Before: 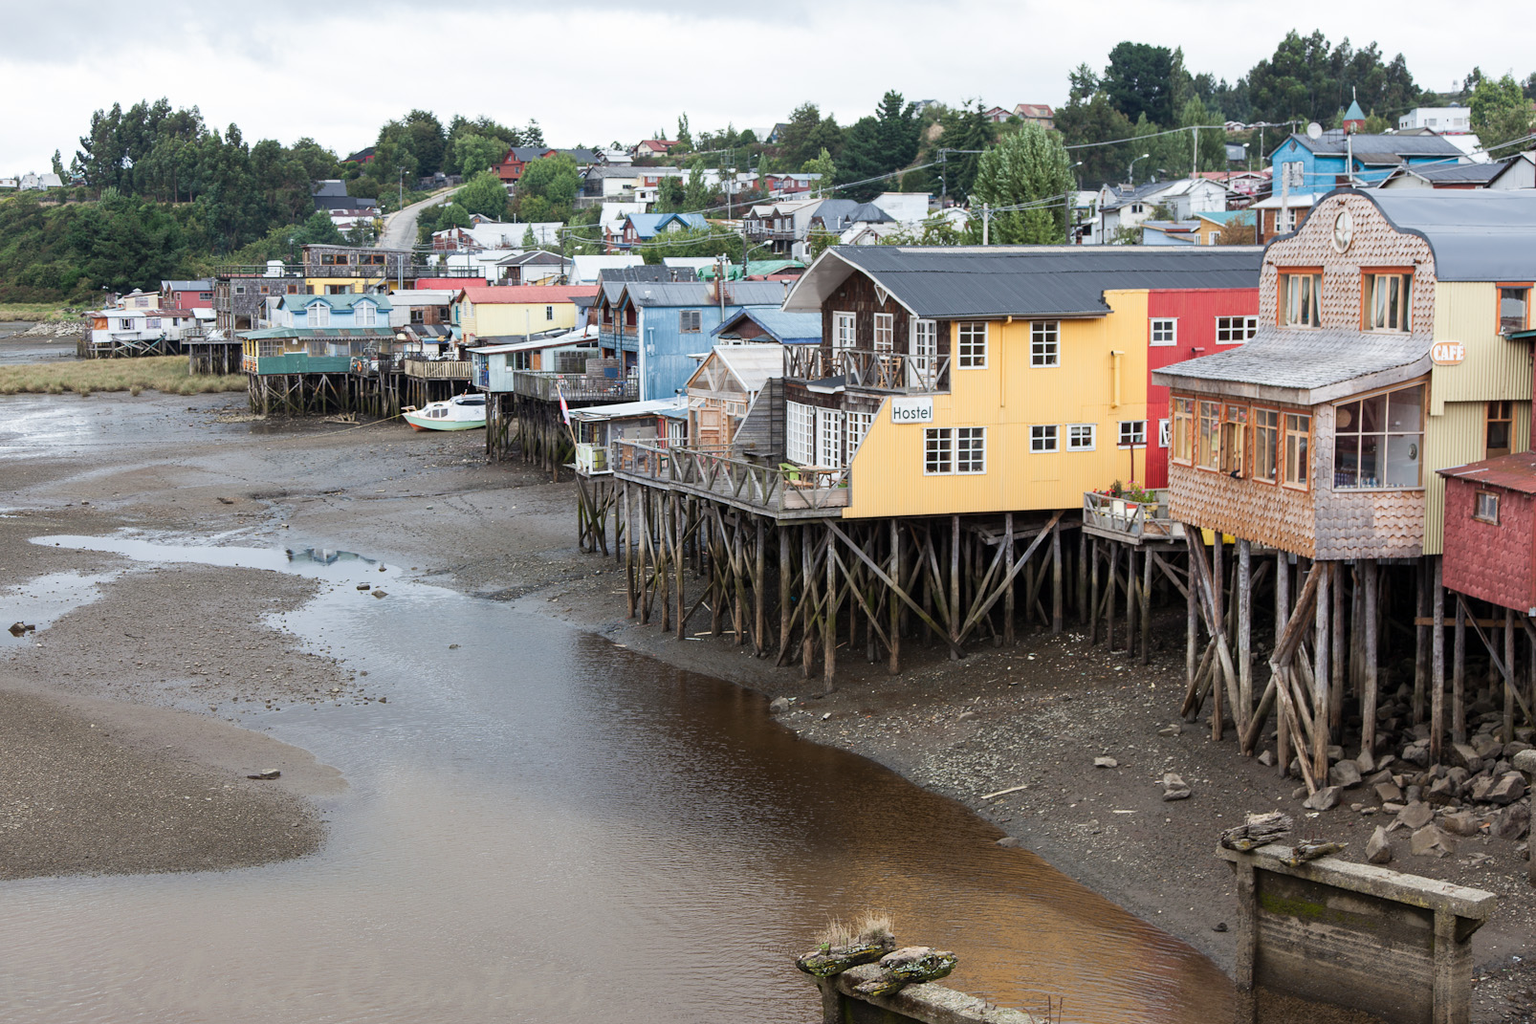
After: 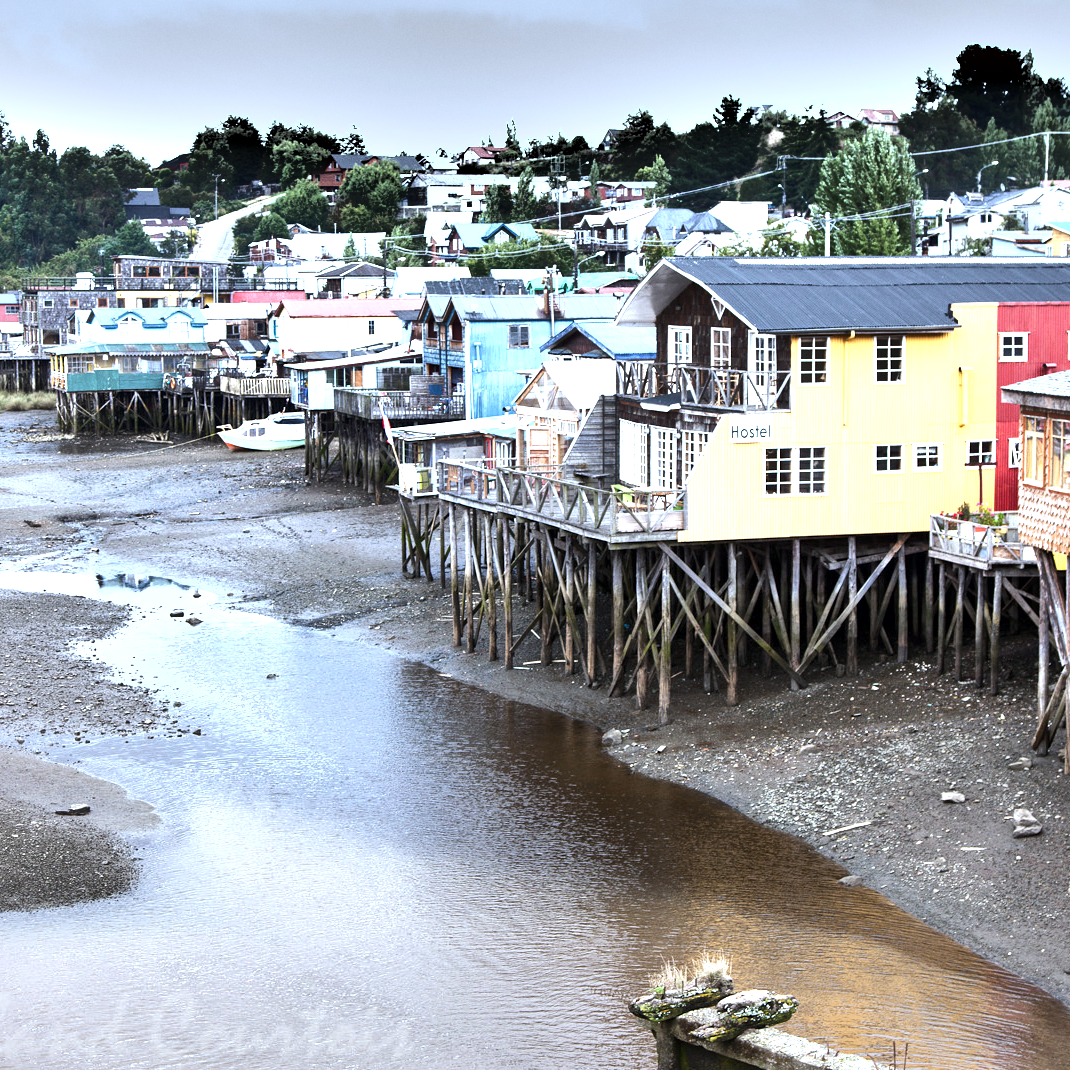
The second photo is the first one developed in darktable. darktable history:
crop and rotate: left 12.673%, right 20.66%
rgb levels: preserve colors max RGB
white balance: red 0.931, blue 1.11
grain: coarseness 14.57 ISO, strength 8.8%
exposure: exposure 0.935 EV, compensate highlight preservation false
shadows and highlights: highlights color adjustment 0%, soften with gaussian
local contrast: mode bilateral grid, contrast 20, coarseness 50, detail 120%, midtone range 0.2
tone equalizer: -8 EV -0.417 EV, -7 EV -0.389 EV, -6 EV -0.333 EV, -5 EV -0.222 EV, -3 EV 0.222 EV, -2 EV 0.333 EV, -1 EV 0.389 EV, +0 EV 0.417 EV, edges refinement/feathering 500, mask exposure compensation -1.57 EV, preserve details no
